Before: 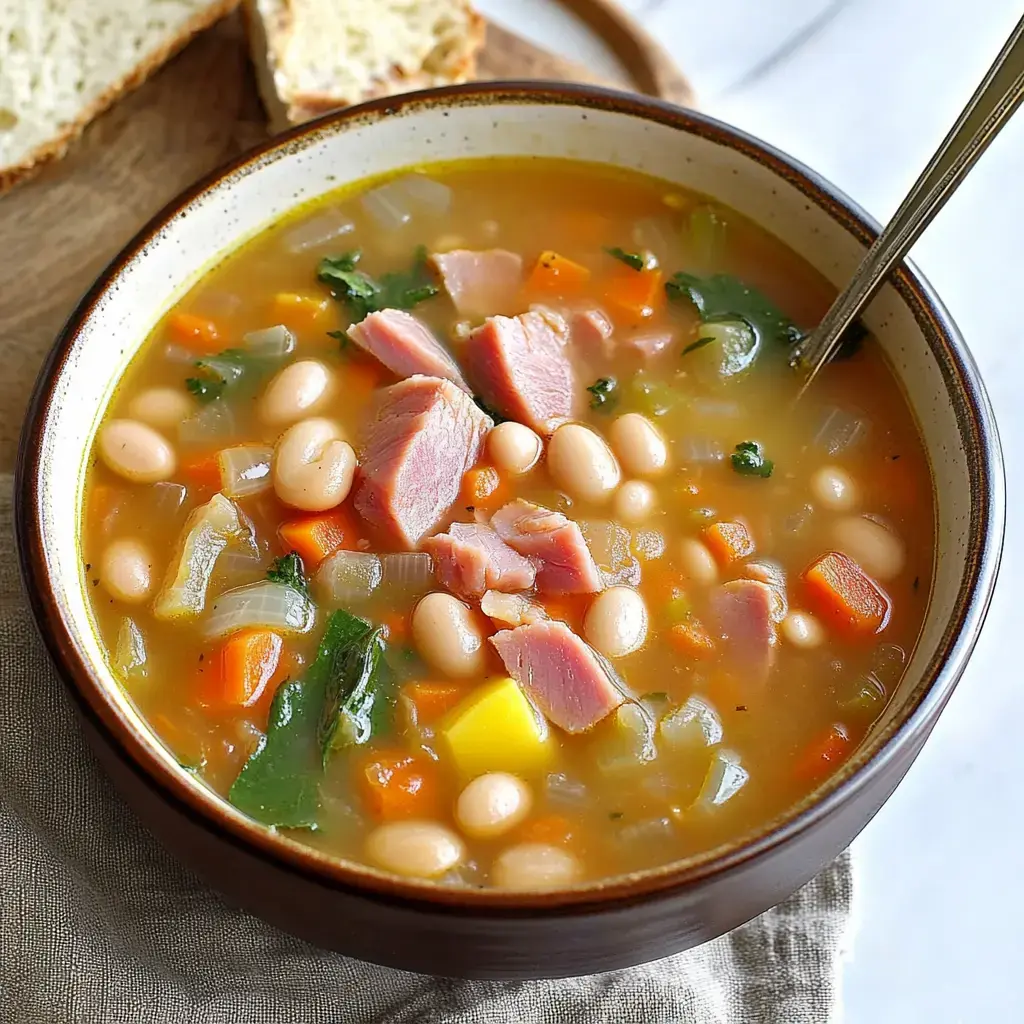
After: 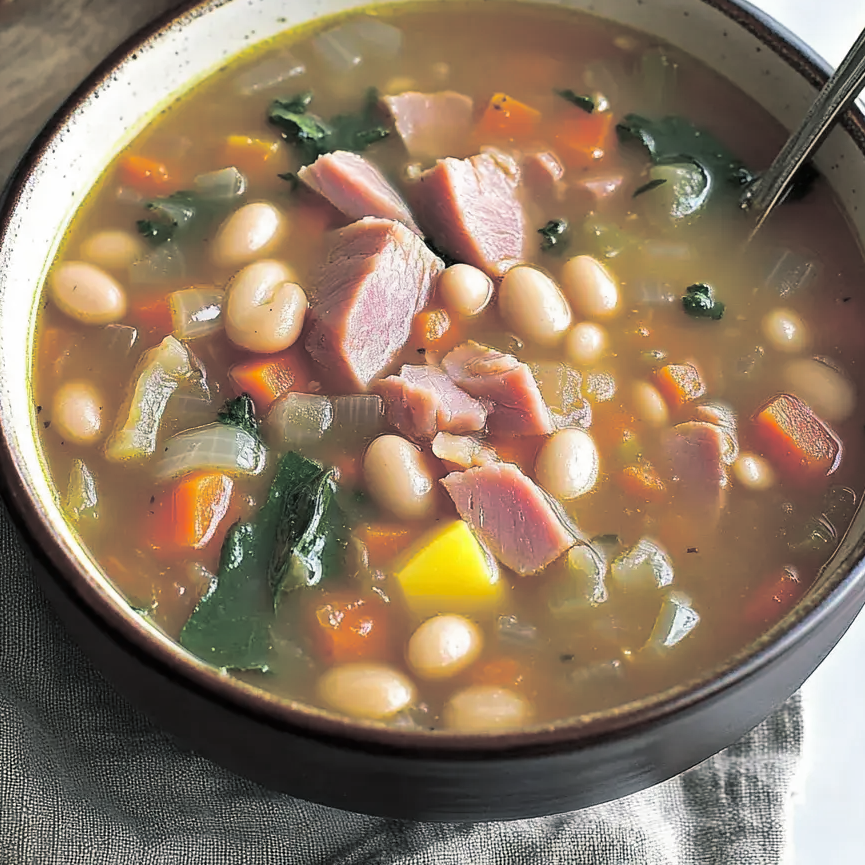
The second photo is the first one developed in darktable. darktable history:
split-toning: shadows › hue 201.6°, shadows › saturation 0.16, highlights › hue 50.4°, highlights › saturation 0.2, balance -49.9
crop and rotate: left 4.842%, top 15.51%, right 10.668%
